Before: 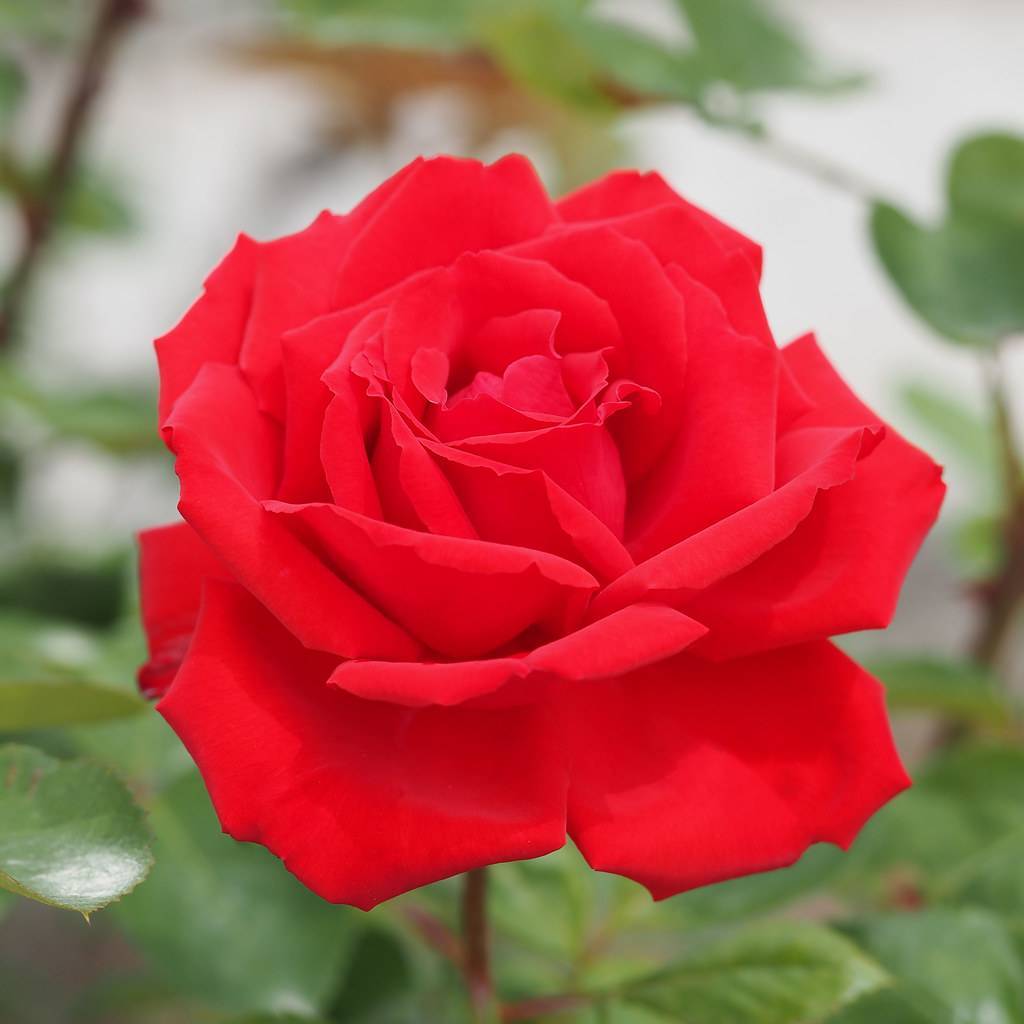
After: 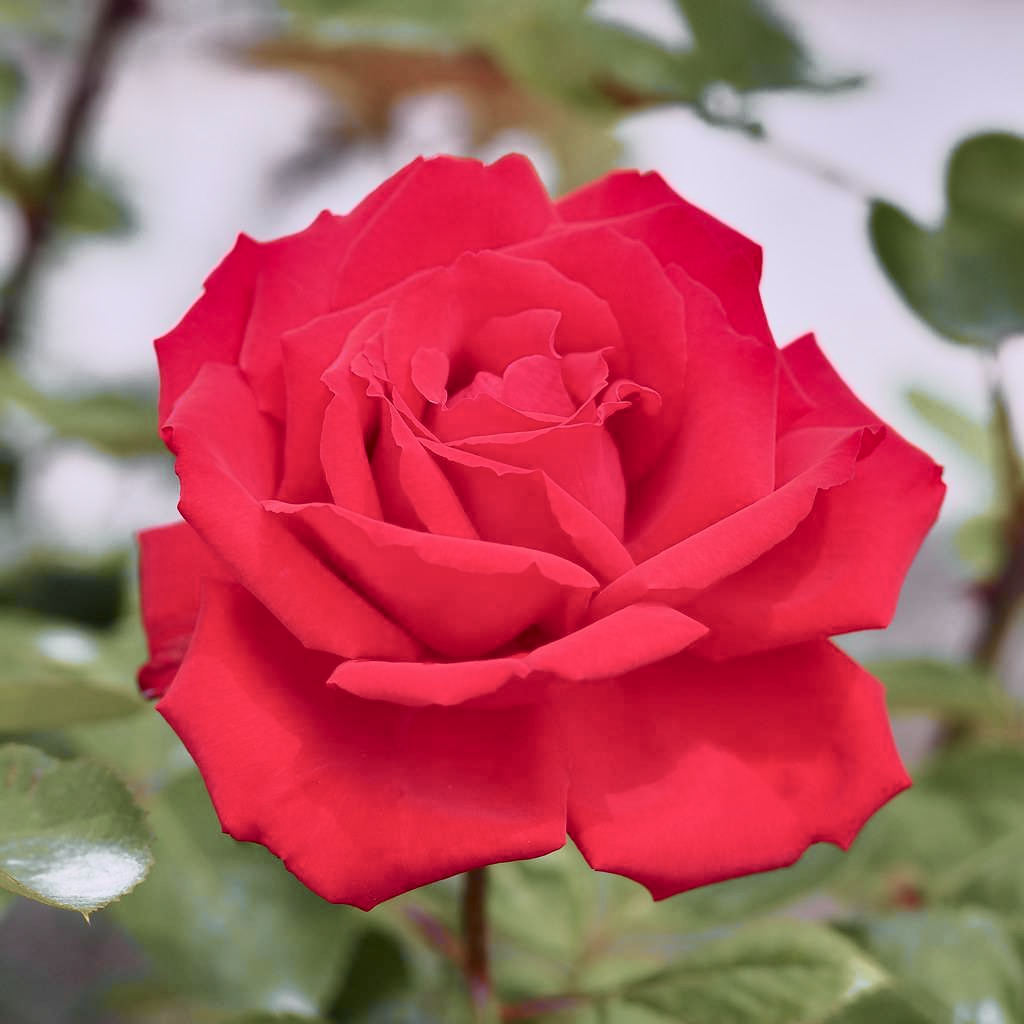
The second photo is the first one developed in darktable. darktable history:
contrast equalizer: octaves 7, y [[0.6 ×6], [0.55 ×6], [0 ×6], [0 ×6], [0 ×6]], mix 0.15
contrast brightness saturation: contrast 0.11, saturation -0.17
white balance: red 1.004, blue 1.096
shadows and highlights: white point adjustment -3.64, highlights -63.34, highlights color adjustment 42%, soften with gaussian
tone curve: curves: ch0 [(0, 0) (0.105, 0.068) (0.195, 0.162) (0.283, 0.283) (0.384, 0.404) (0.485, 0.531) (0.638, 0.681) (0.795, 0.879) (1, 0.977)]; ch1 [(0, 0) (0.161, 0.092) (0.35, 0.33) (0.379, 0.401) (0.456, 0.469) (0.498, 0.503) (0.531, 0.537) (0.596, 0.621) (0.635, 0.671) (1, 1)]; ch2 [(0, 0) (0.371, 0.362) (0.437, 0.437) (0.483, 0.484) (0.53, 0.515) (0.56, 0.58) (0.622, 0.606) (1, 1)], color space Lab, independent channels, preserve colors none
